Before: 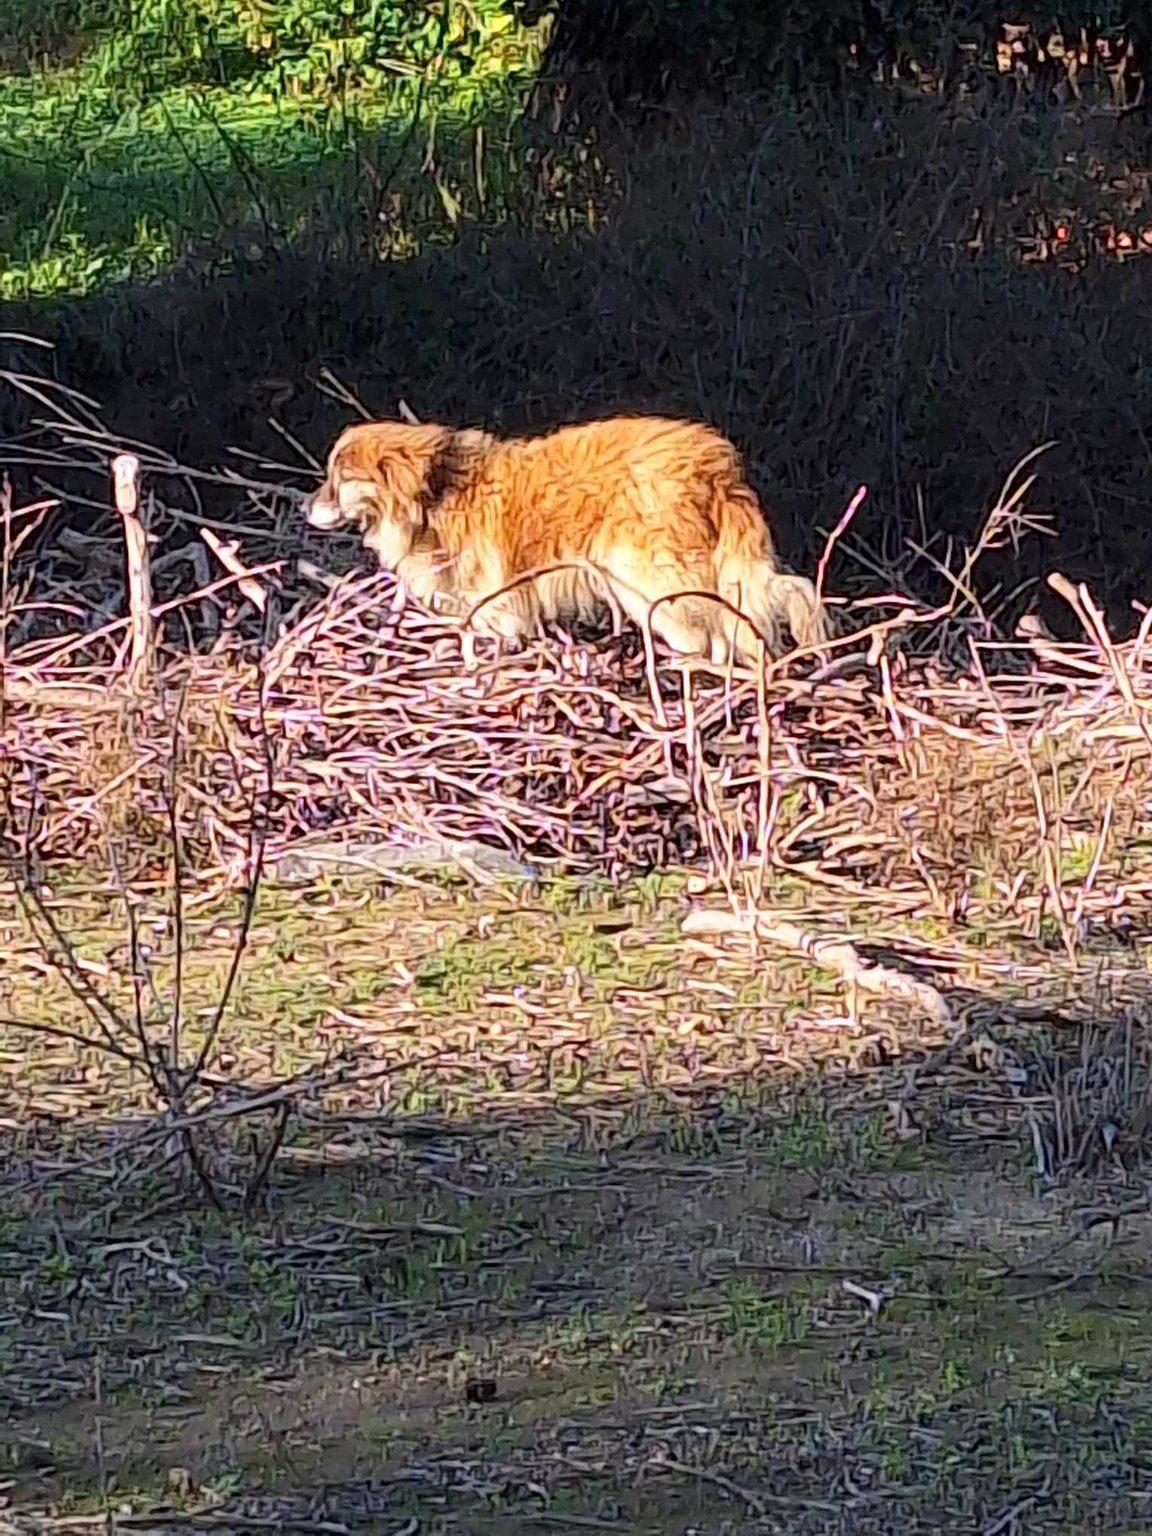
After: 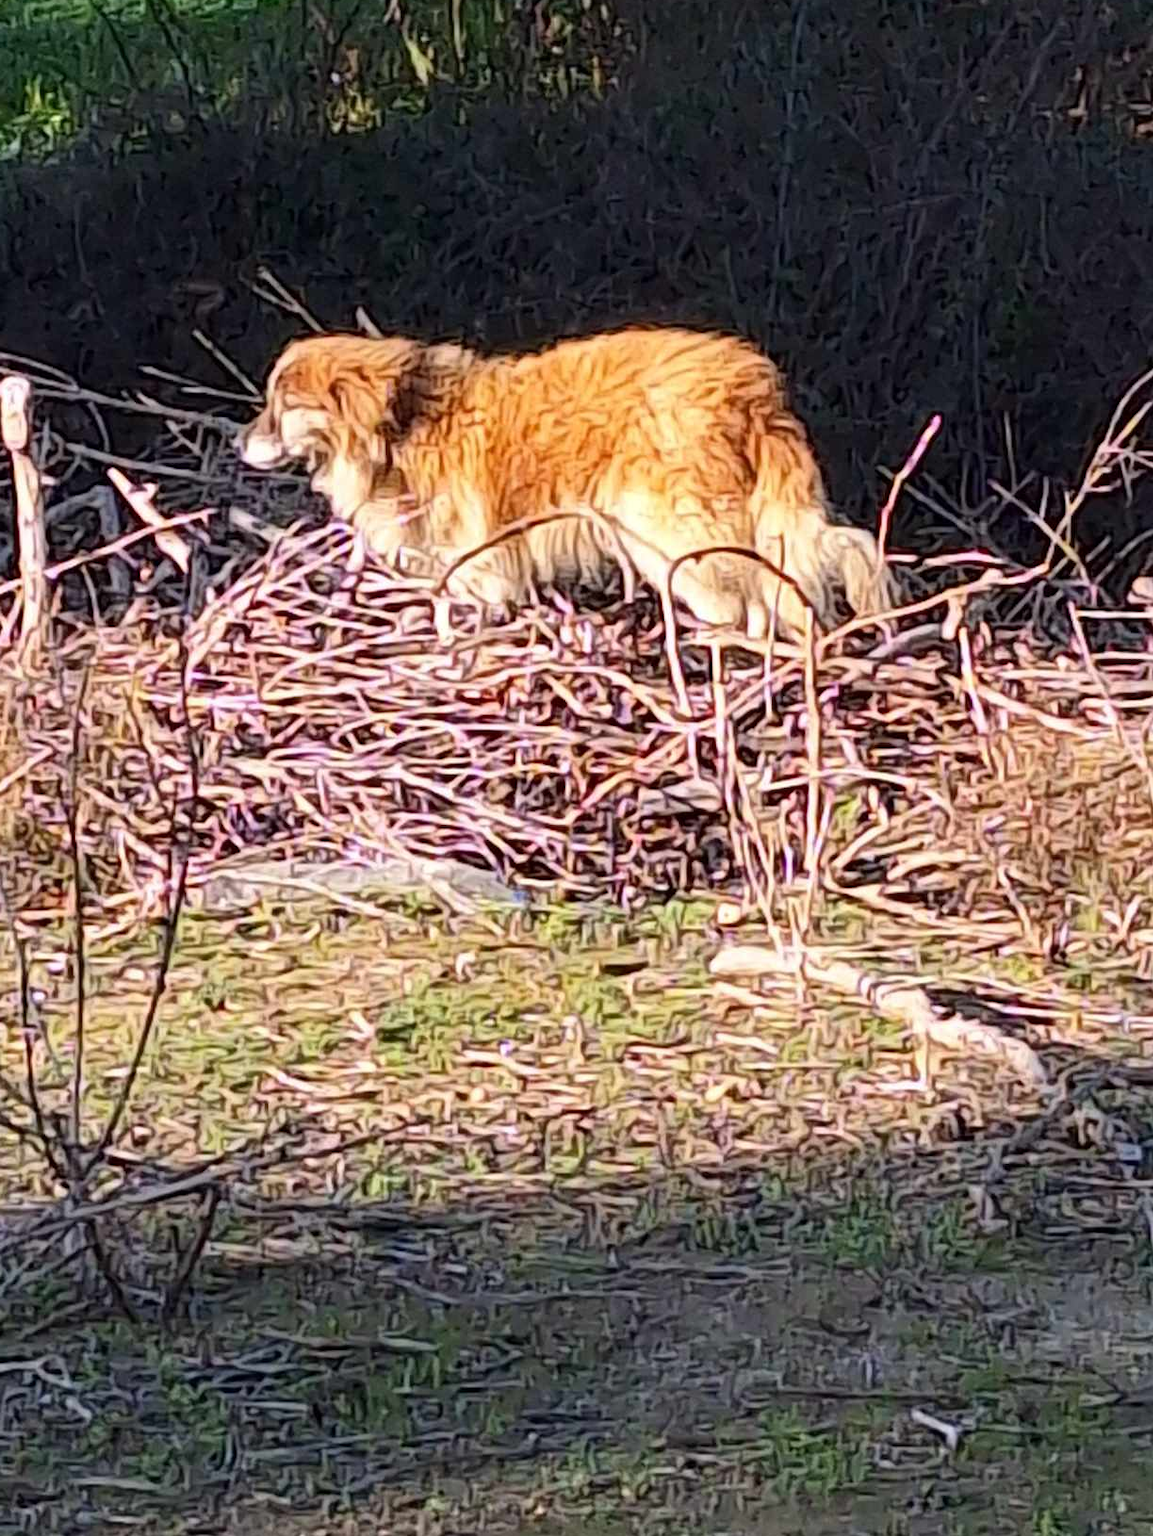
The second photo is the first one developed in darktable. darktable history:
crop and rotate: left 9.978%, top 10.077%, right 9.987%, bottom 10.003%
